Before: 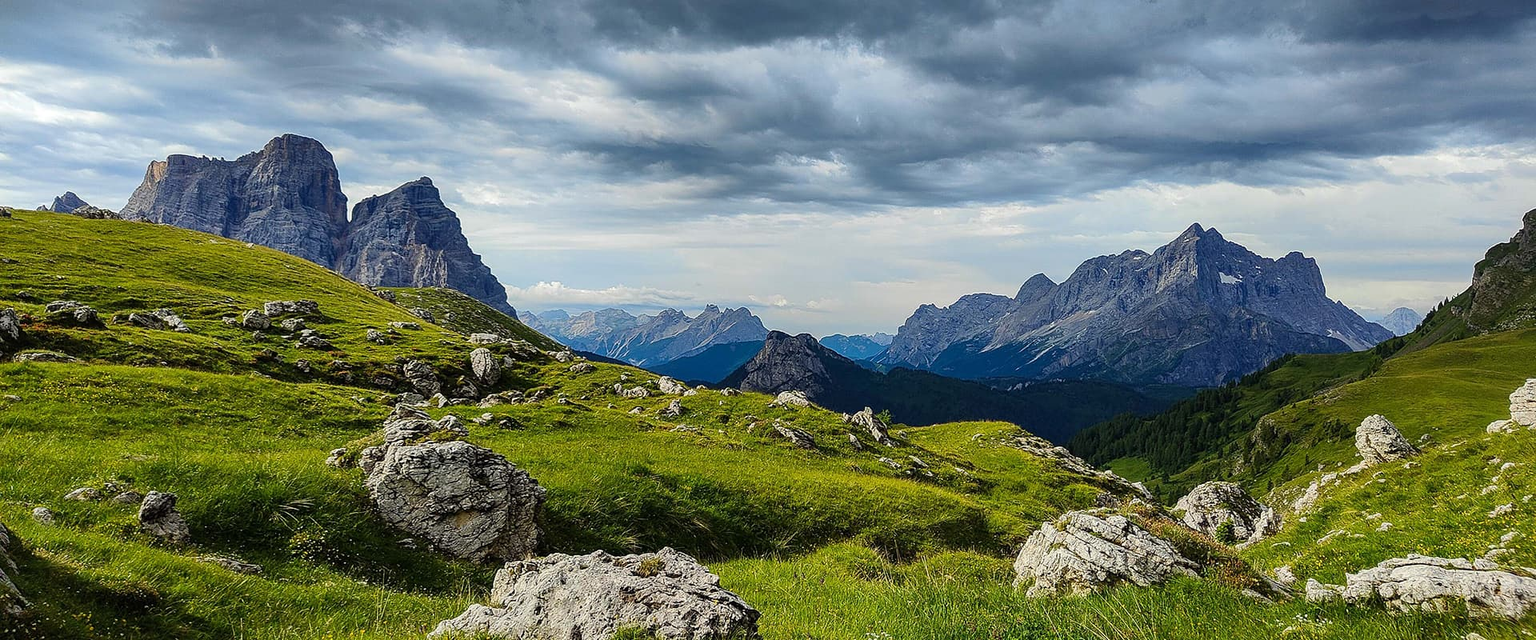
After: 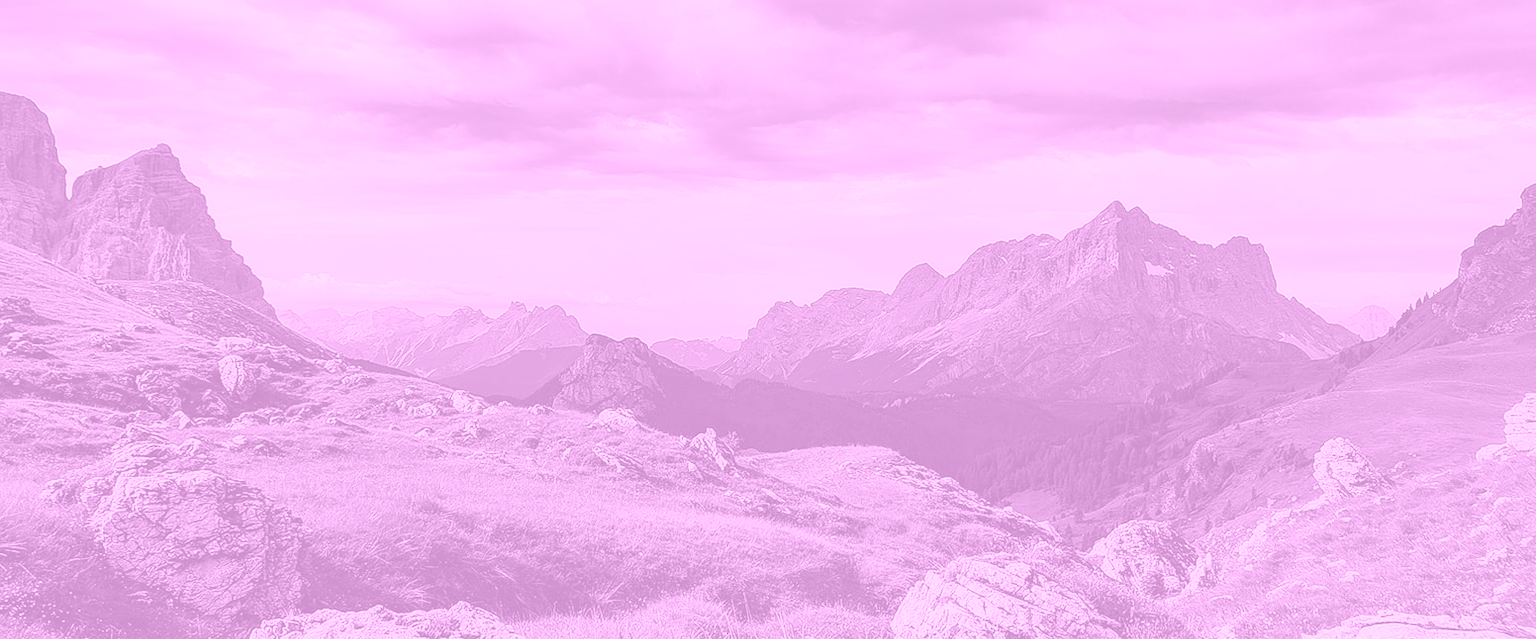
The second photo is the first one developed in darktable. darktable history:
crop: left 19.159%, top 9.58%, bottom 9.58%
colorize: hue 331.2°, saturation 69%, source mix 30.28%, lightness 69.02%, version 1
